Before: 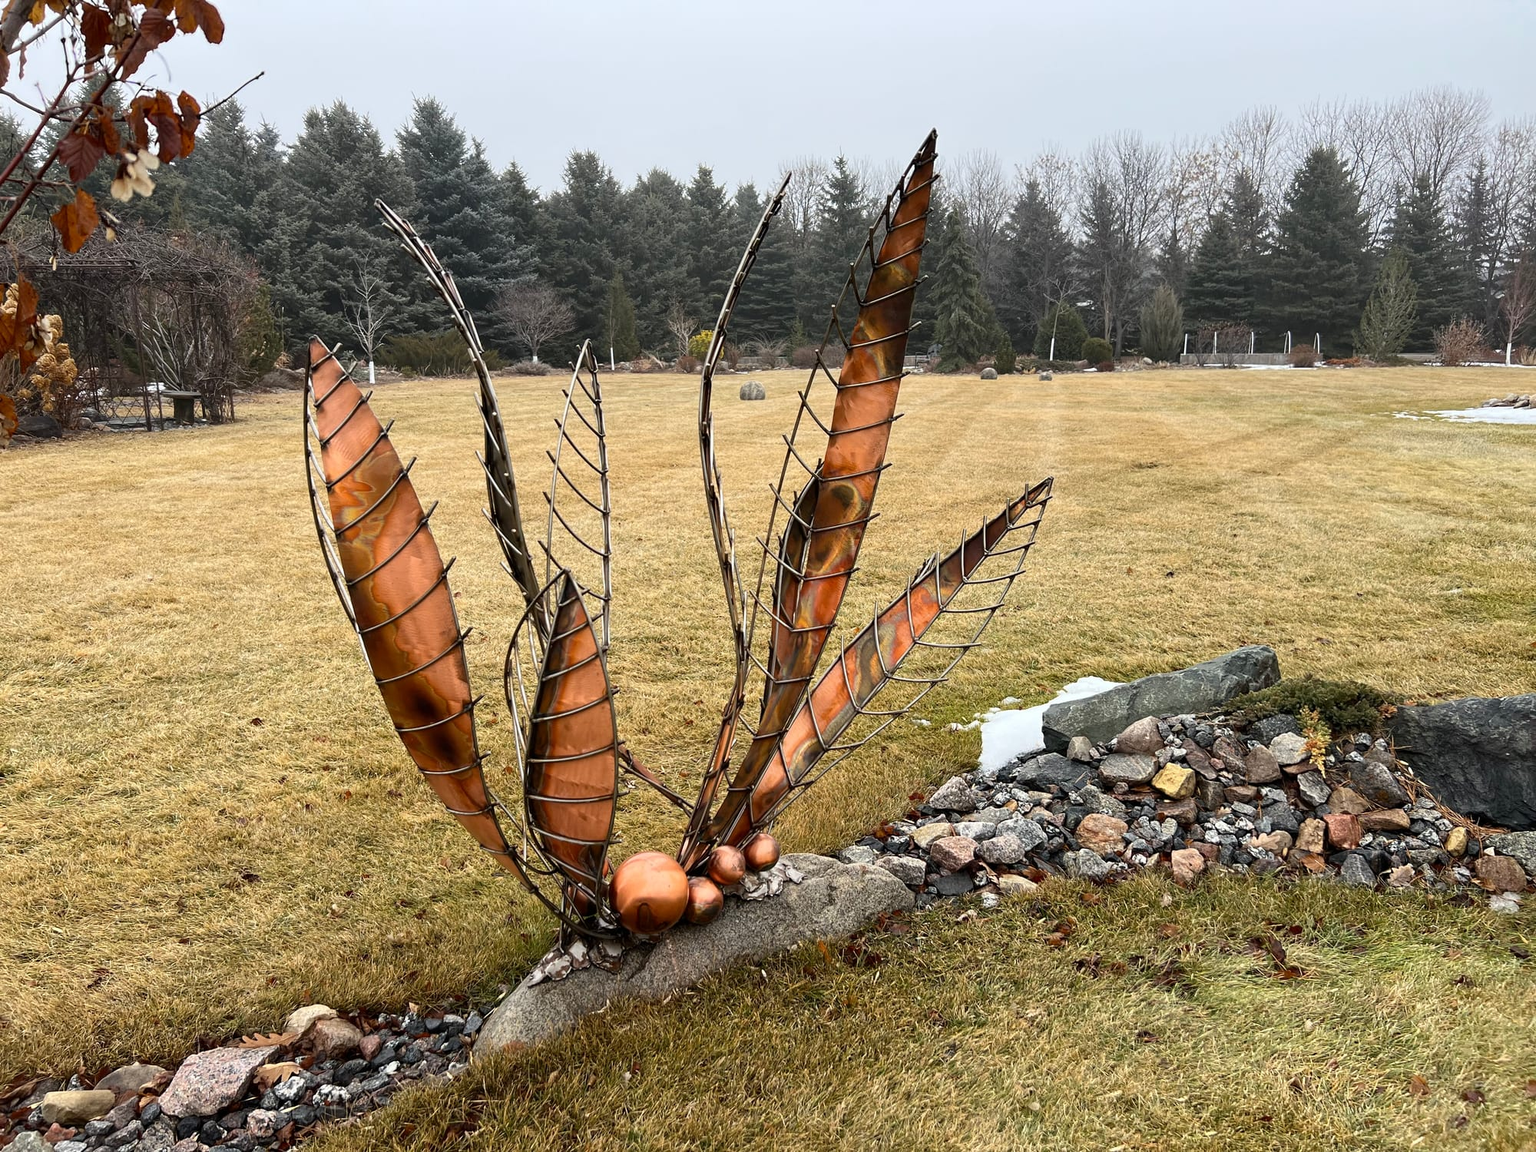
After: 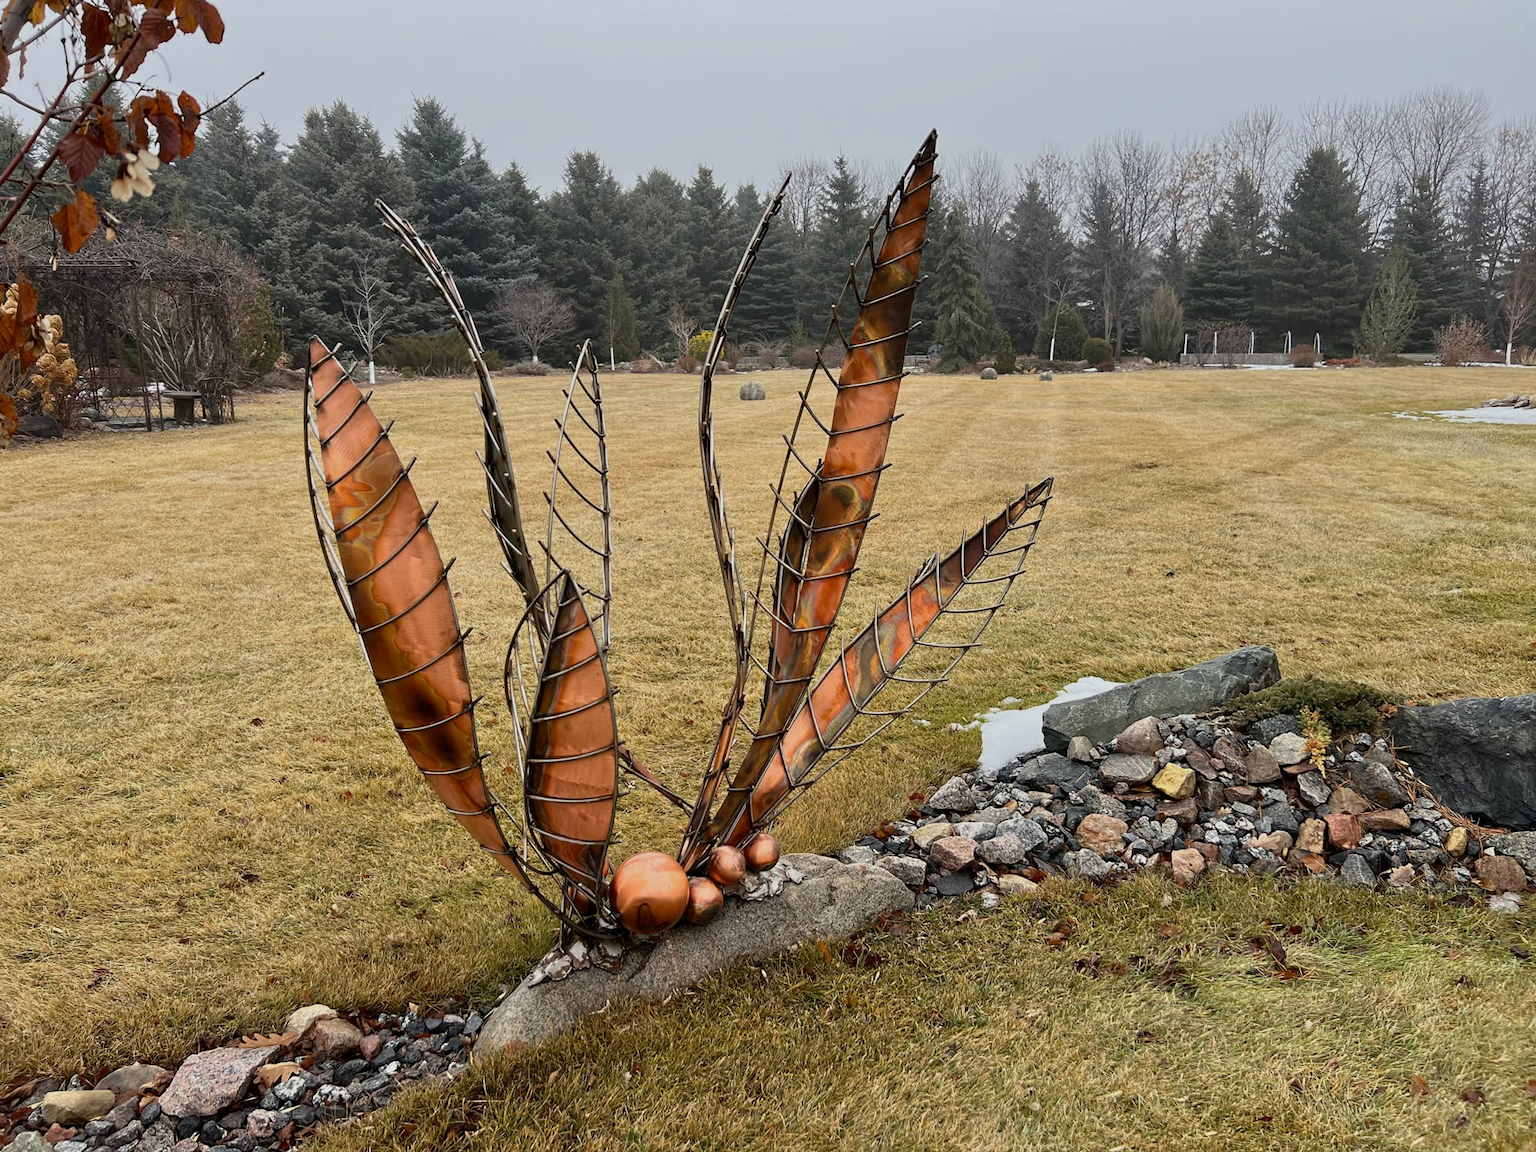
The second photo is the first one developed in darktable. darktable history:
tone equalizer: -8 EV -0.002 EV, -7 EV 0.004 EV, -6 EV -0.046 EV, -5 EV 0.017 EV, -4 EV -0.01 EV, -3 EV 0.03 EV, -2 EV -0.081 EV, -1 EV -0.269 EV, +0 EV -0.558 EV
